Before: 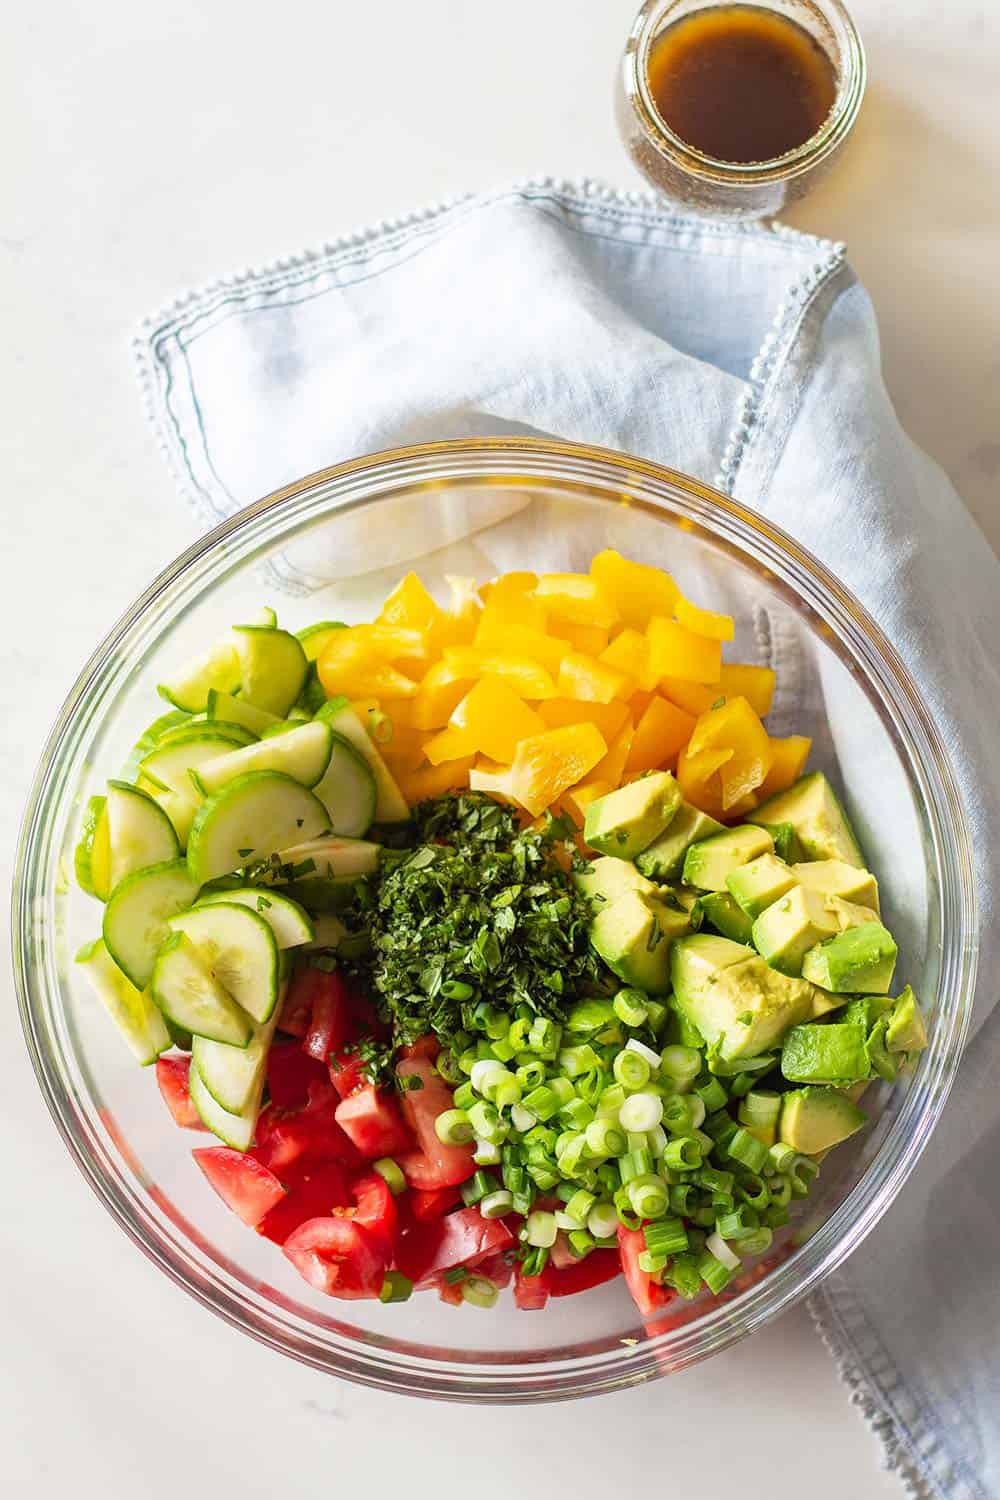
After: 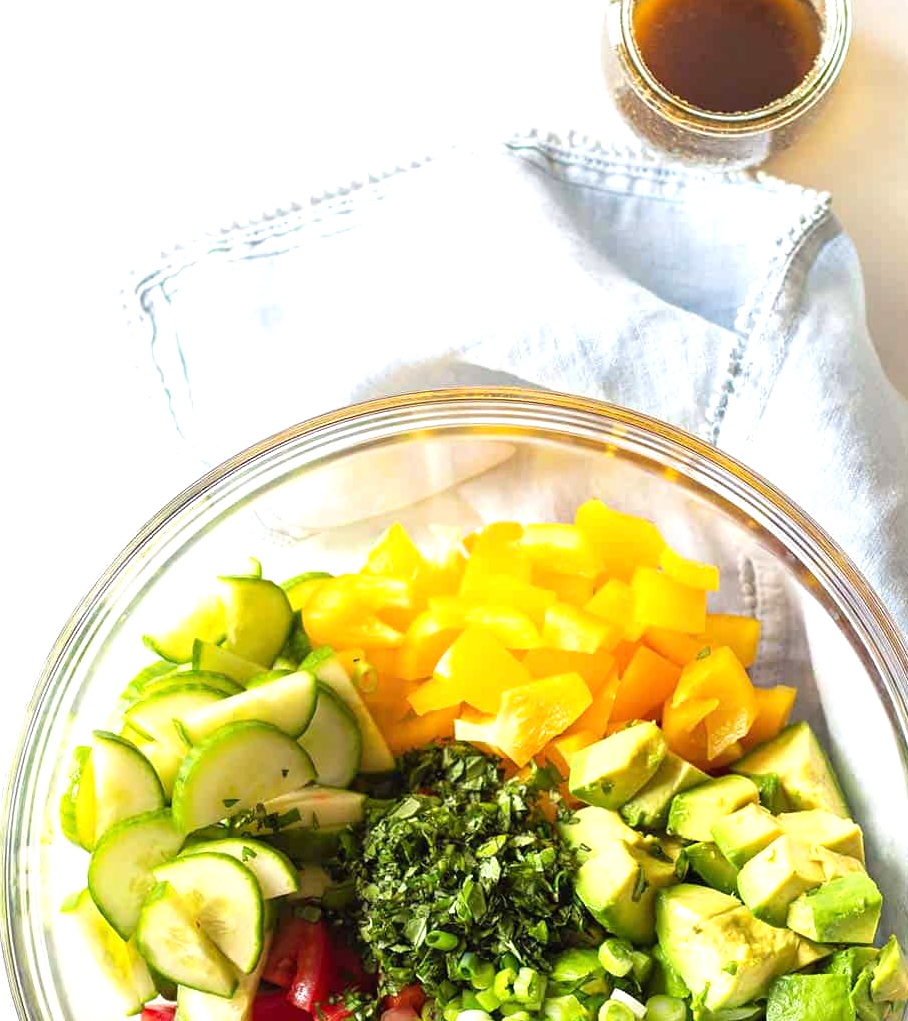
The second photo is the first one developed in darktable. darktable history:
crop: left 1.541%, top 3.359%, right 7.617%, bottom 28.514%
exposure: exposure 0.515 EV, compensate highlight preservation false
